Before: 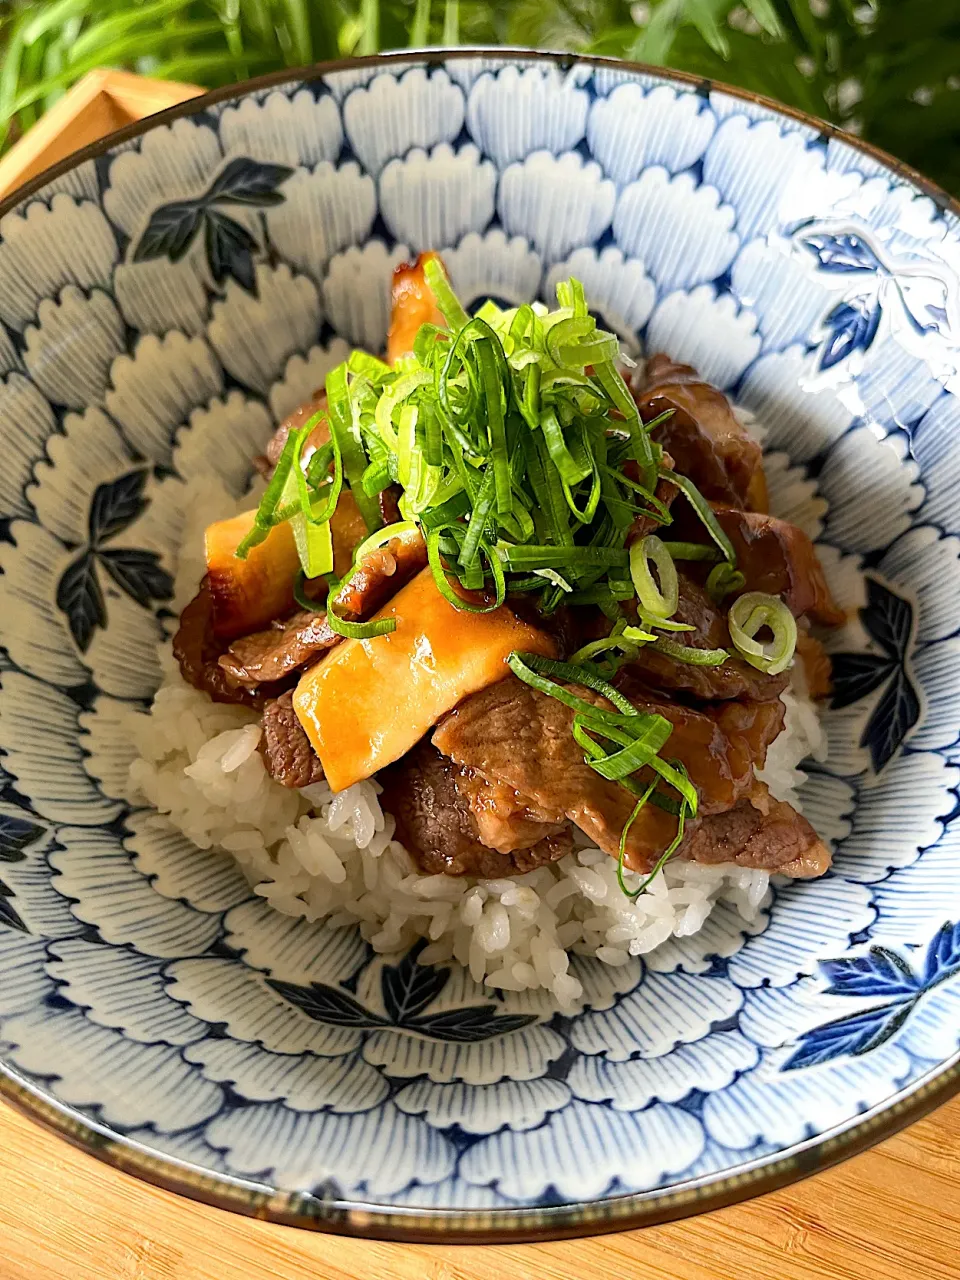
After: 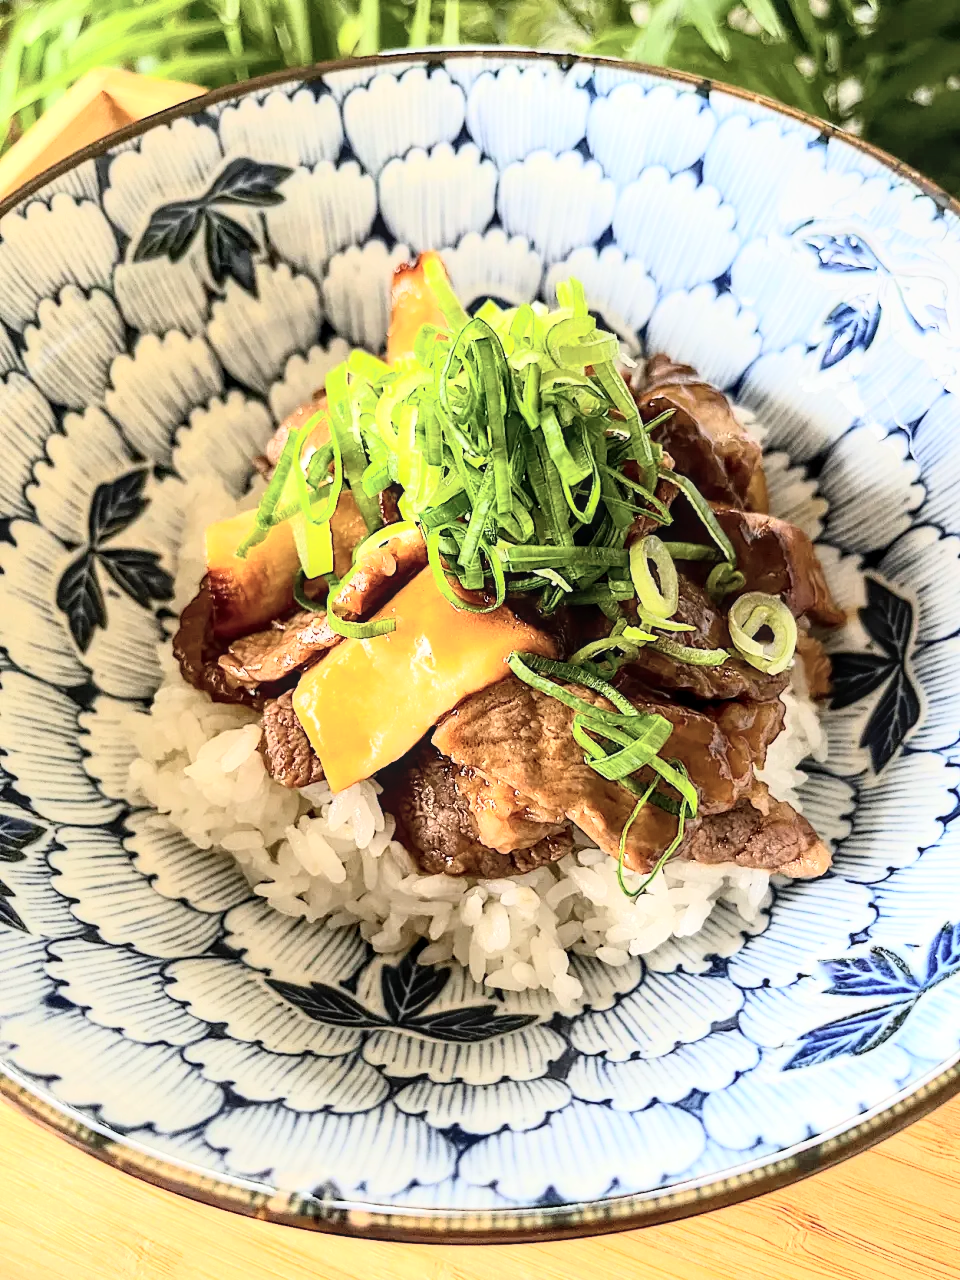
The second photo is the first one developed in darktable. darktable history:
local contrast: on, module defaults
tone curve: curves: ch0 [(0, 0) (0.003, 0.003) (0.011, 0.012) (0.025, 0.027) (0.044, 0.048) (0.069, 0.074) (0.1, 0.117) (0.136, 0.177) (0.177, 0.246) (0.224, 0.324) (0.277, 0.422) (0.335, 0.531) (0.399, 0.633) (0.468, 0.733) (0.543, 0.824) (0.623, 0.895) (0.709, 0.938) (0.801, 0.961) (0.898, 0.98) (1, 1)], color space Lab, independent channels, preserve colors none
